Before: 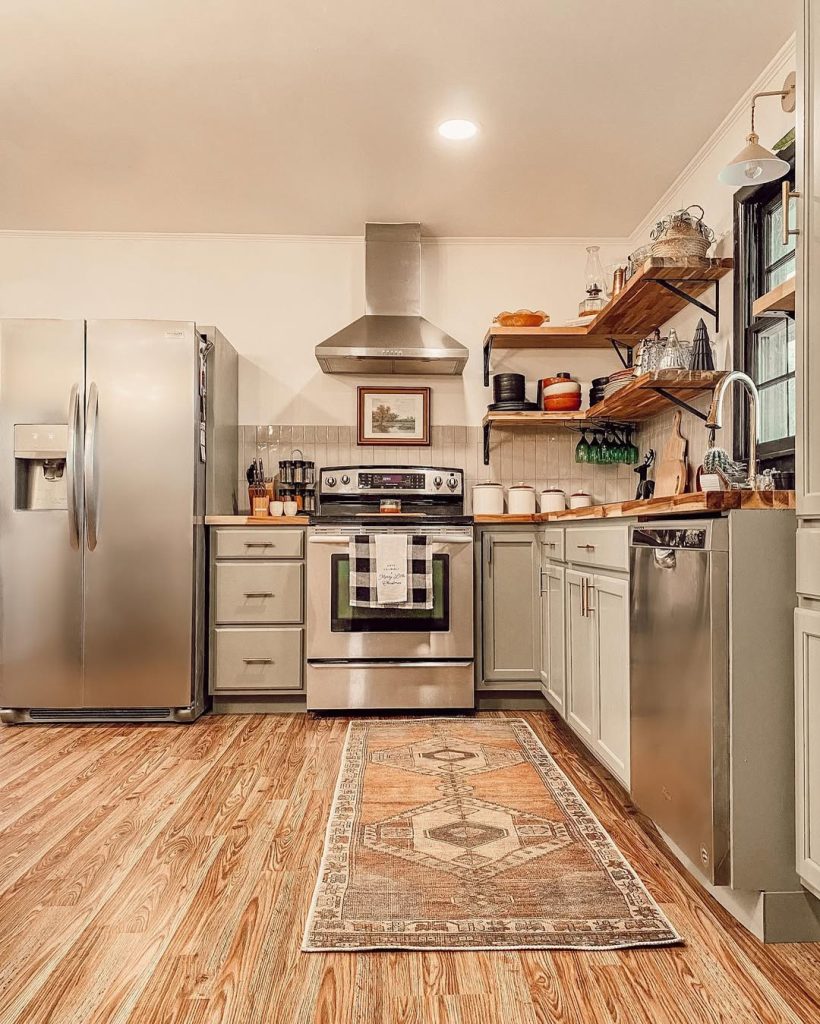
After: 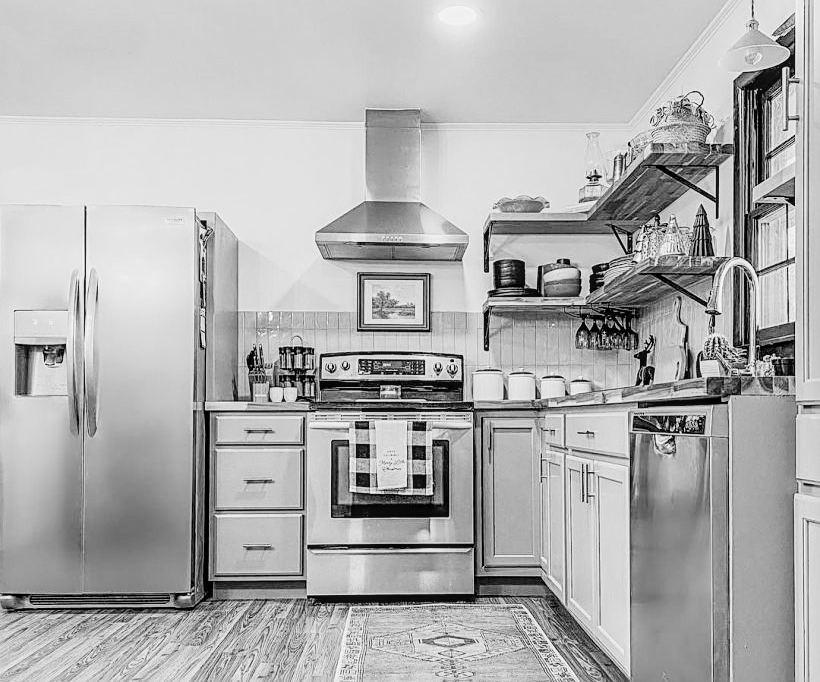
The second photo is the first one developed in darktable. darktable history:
tone curve: curves: ch1 [(0, 0) (0.214, 0.291) (0.372, 0.44) (0.463, 0.476) (0.498, 0.502) (0.521, 0.531) (1, 1)]; ch2 [(0, 0) (0.456, 0.447) (0.5, 0.5) (0.547, 0.557) (0.592, 0.57) (0.631, 0.602) (1, 1)], color space Lab, independent channels, preserve colors none
white balance: red 0.98, blue 1.034
sharpen: on, module defaults
filmic rgb: black relative exposure -7.65 EV, white relative exposure 4.56 EV, hardness 3.61, color science v6 (2022)
crop: top 11.166%, bottom 22.168%
local contrast: on, module defaults
exposure: black level correction 0, exposure 0.9 EV, compensate highlight preservation false
monochrome: a 1.94, b -0.638
